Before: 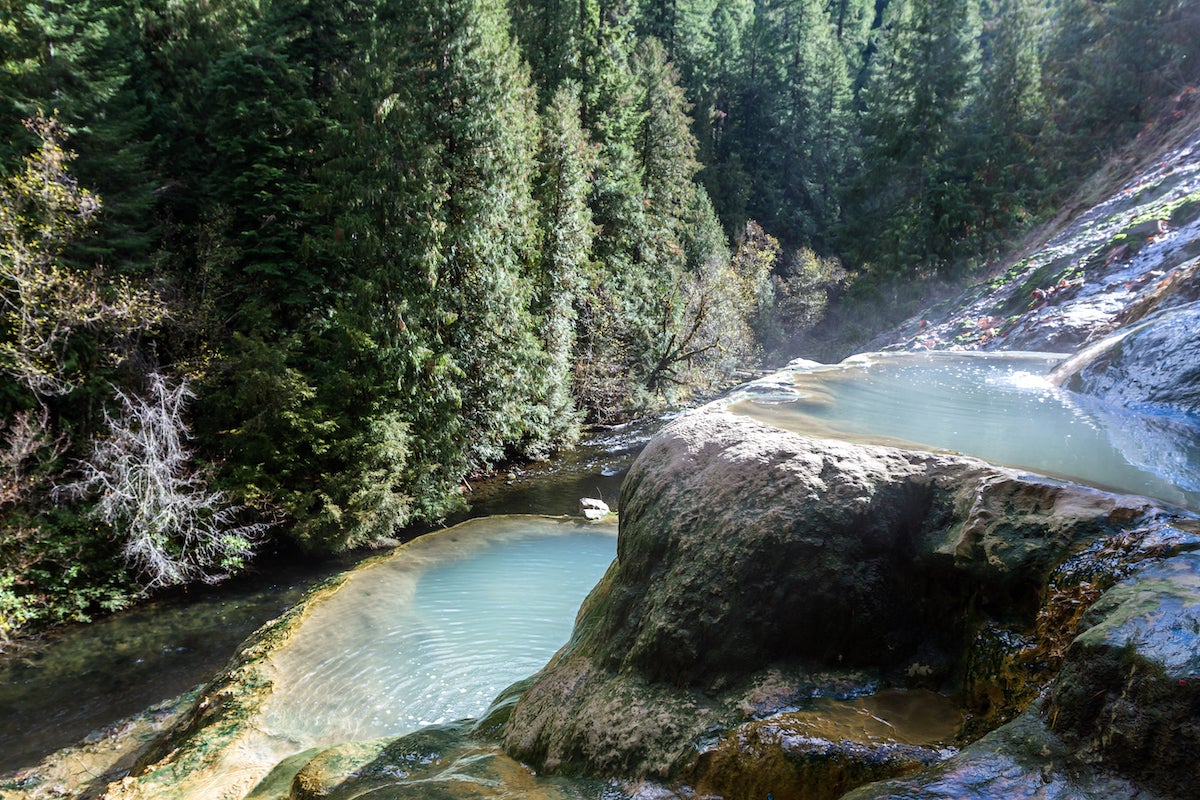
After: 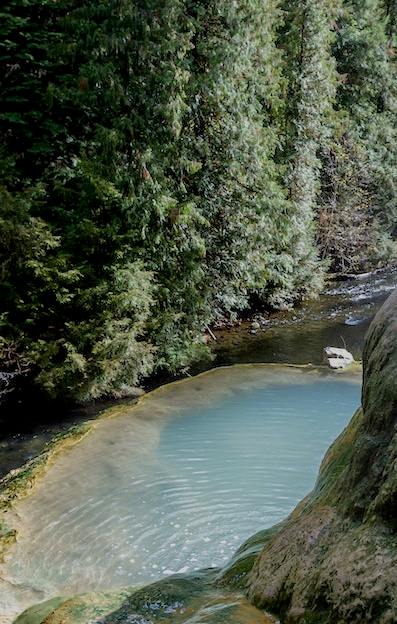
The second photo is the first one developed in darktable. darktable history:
tone equalizer: -8 EV 0.249 EV, -7 EV 0.407 EV, -6 EV 0.403 EV, -5 EV 0.231 EV, -3 EV -0.278 EV, -2 EV -0.444 EV, -1 EV -0.416 EV, +0 EV -0.262 EV, edges refinement/feathering 500, mask exposure compensation -1.57 EV, preserve details no
crop and rotate: left 21.358%, top 18.921%, right 45.539%, bottom 2.984%
exposure: black level correction 0.006, exposure -0.227 EV, compensate exposure bias true, compensate highlight preservation false
